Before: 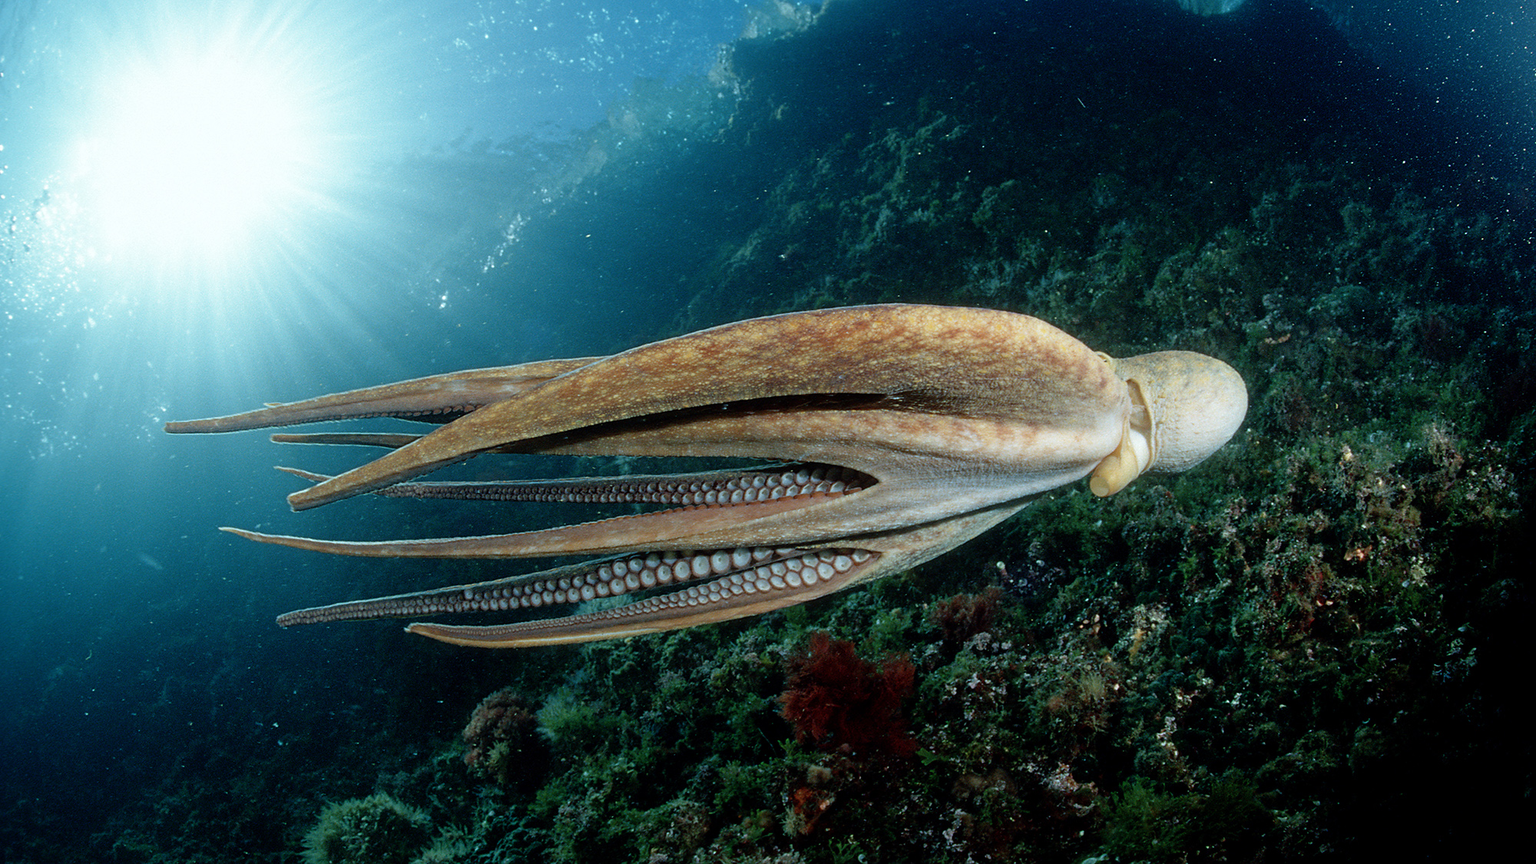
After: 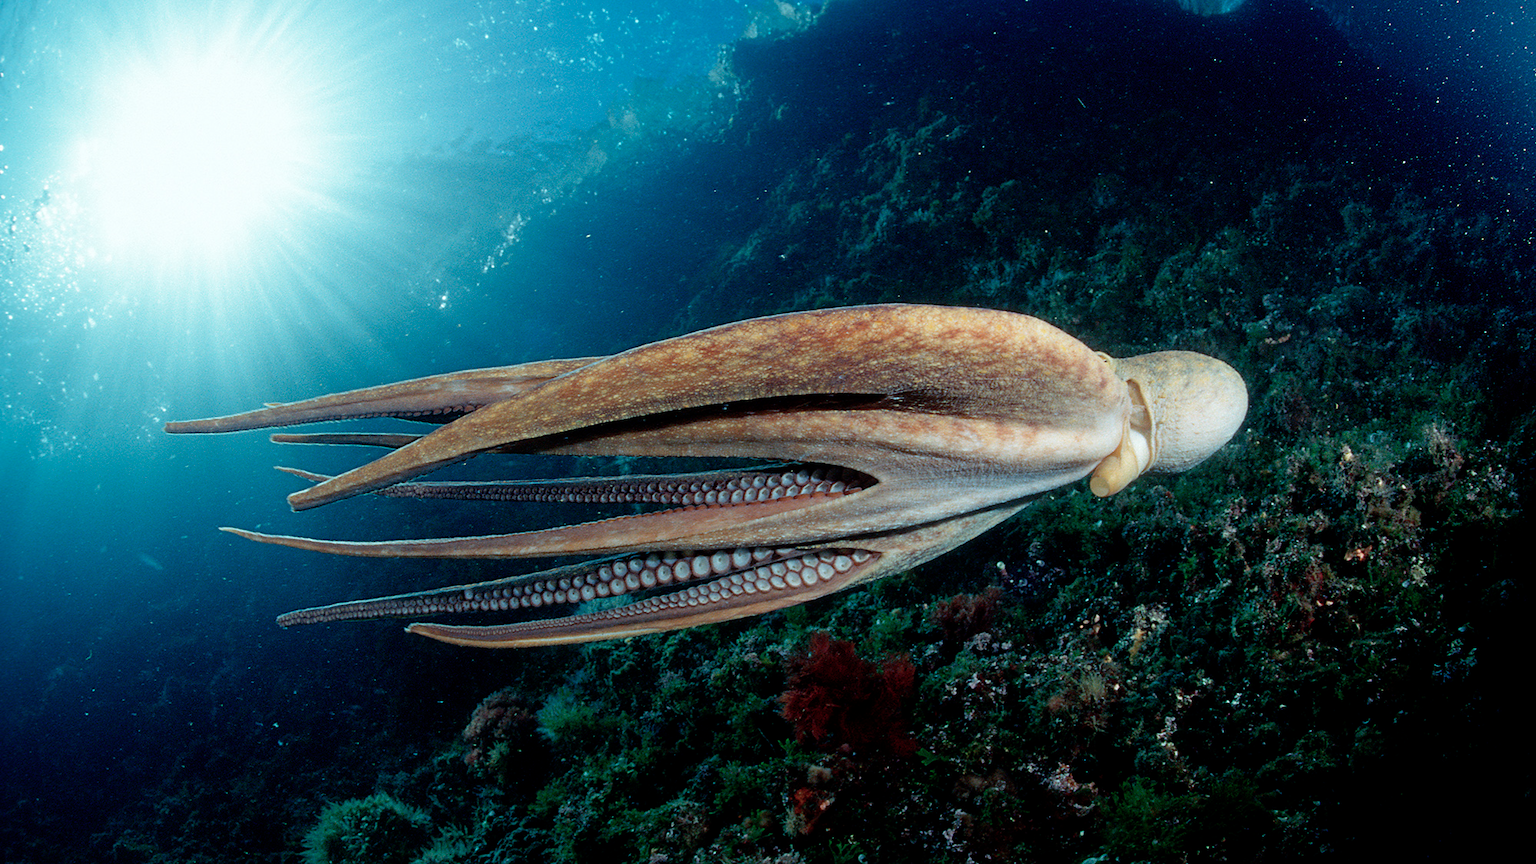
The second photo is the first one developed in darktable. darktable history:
color balance rgb: shadows lift › luminance -21.524%, shadows lift › chroma 8.642%, shadows lift › hue 282.46°, perceptual saturation grading › global saturation 0.036%, global vibrance -24.959%
